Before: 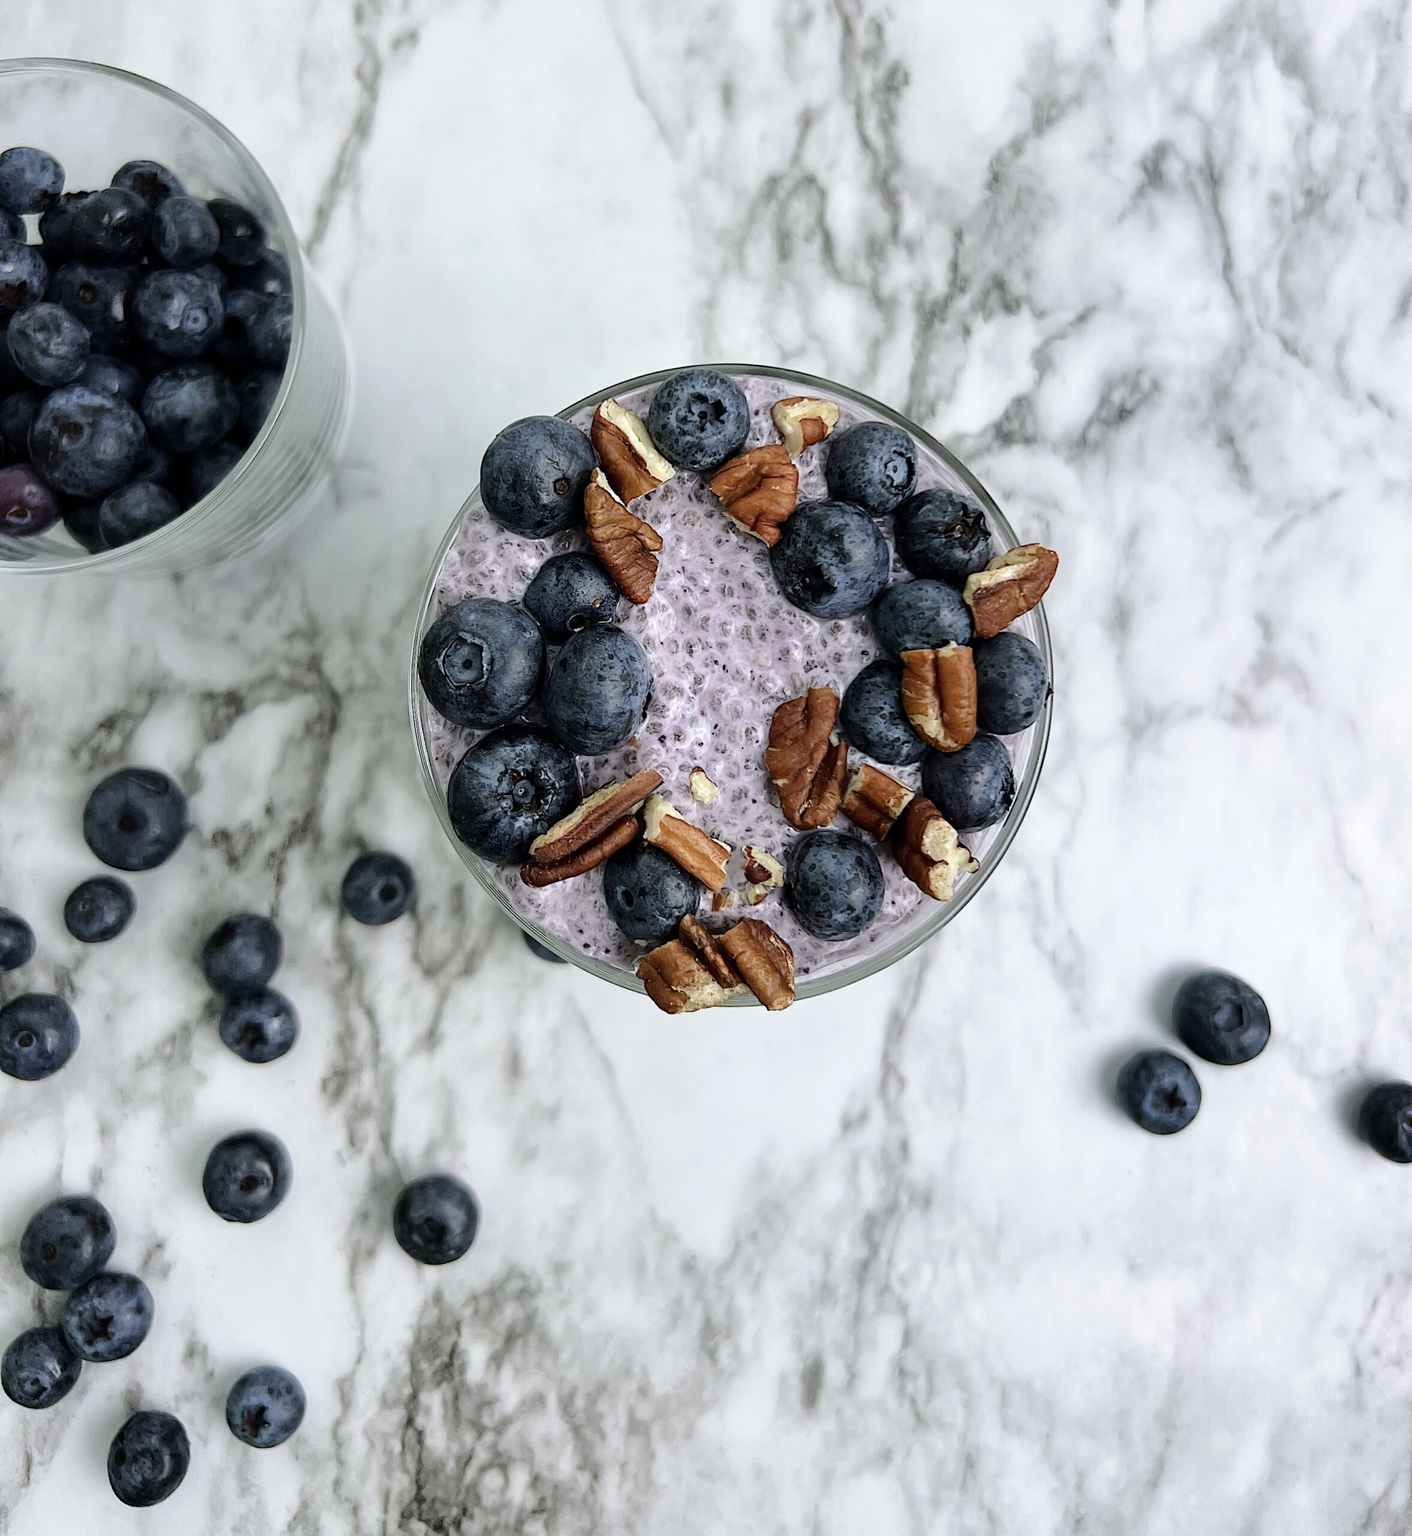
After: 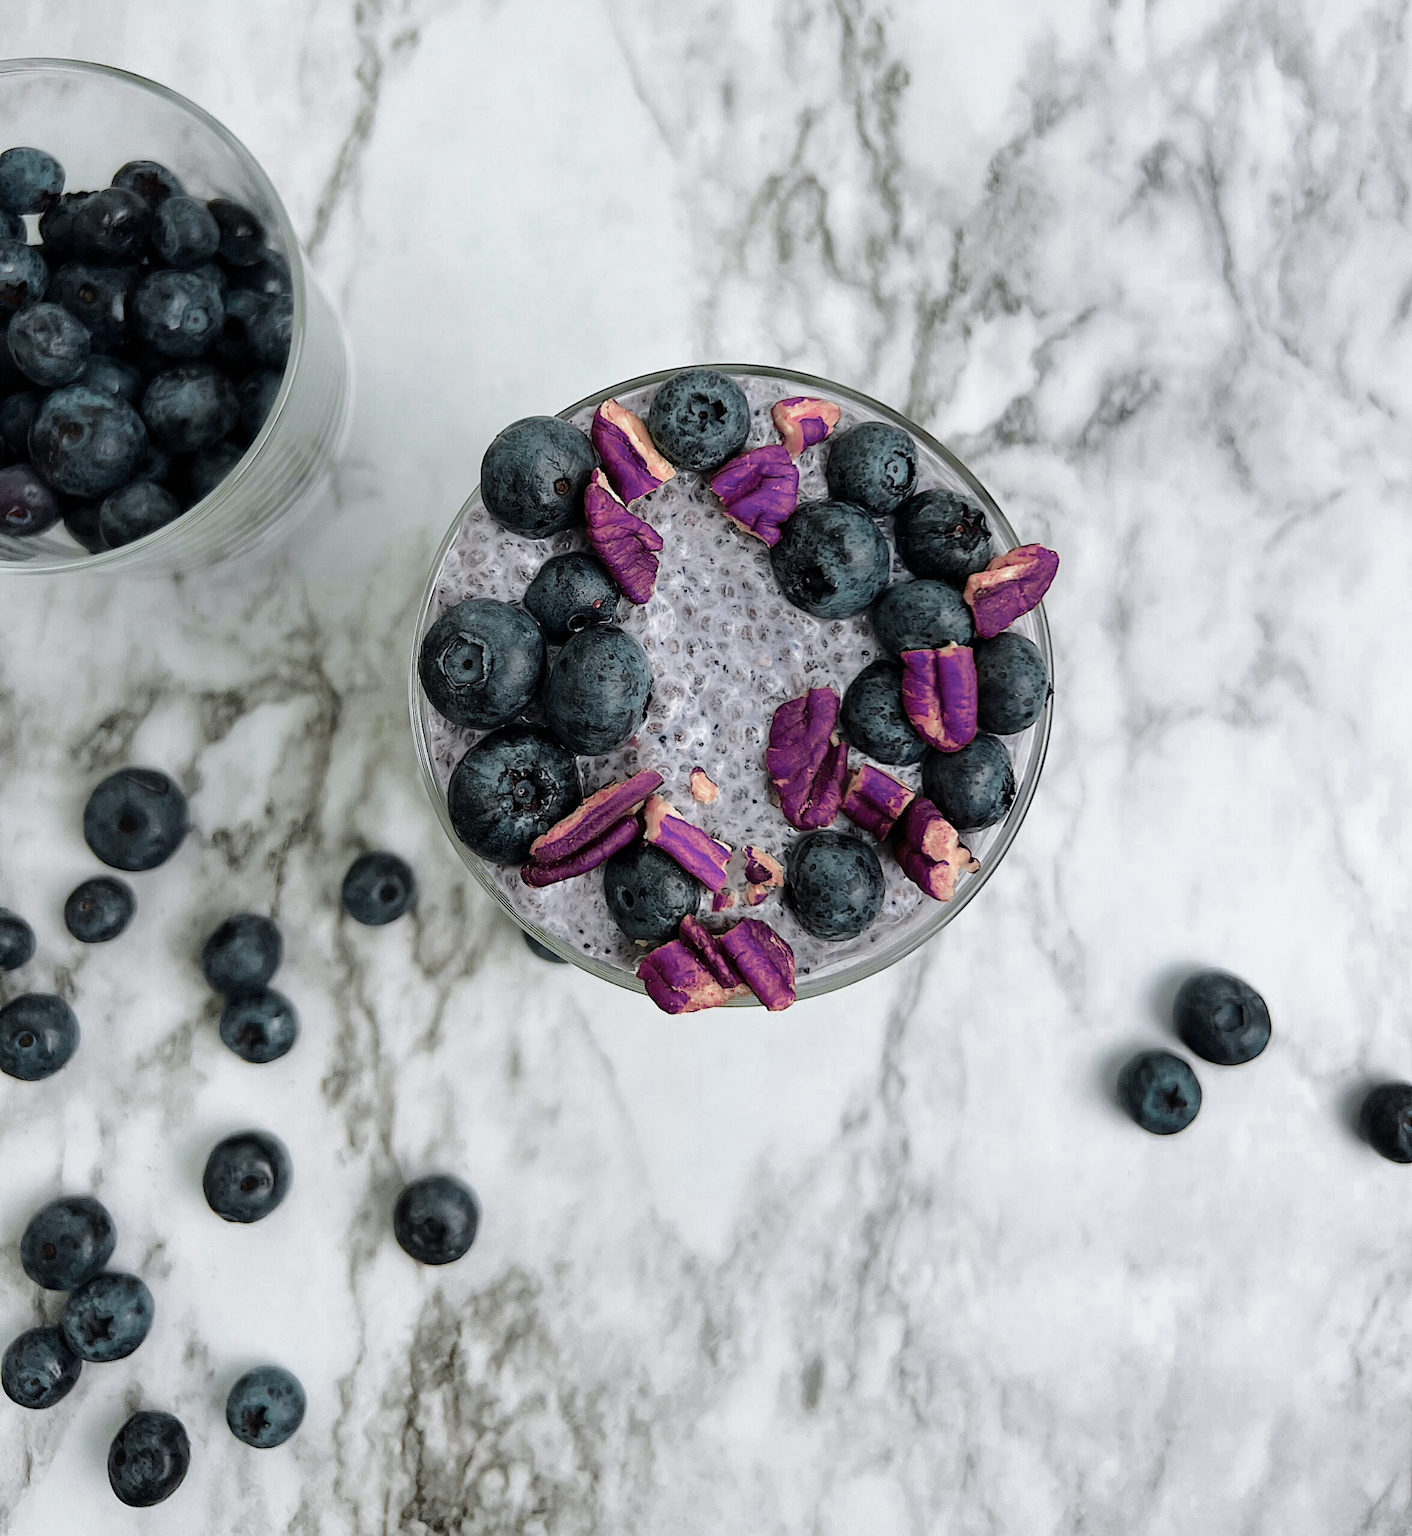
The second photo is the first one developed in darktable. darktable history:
color zones: curves: ch0 [(0.826, 0.353)]; ch1 [(0.242, 0.647) (0.889, 0.342)]; ch2 [(0.246, 0.089) (0.969, 0.068)], mix 23.92%
